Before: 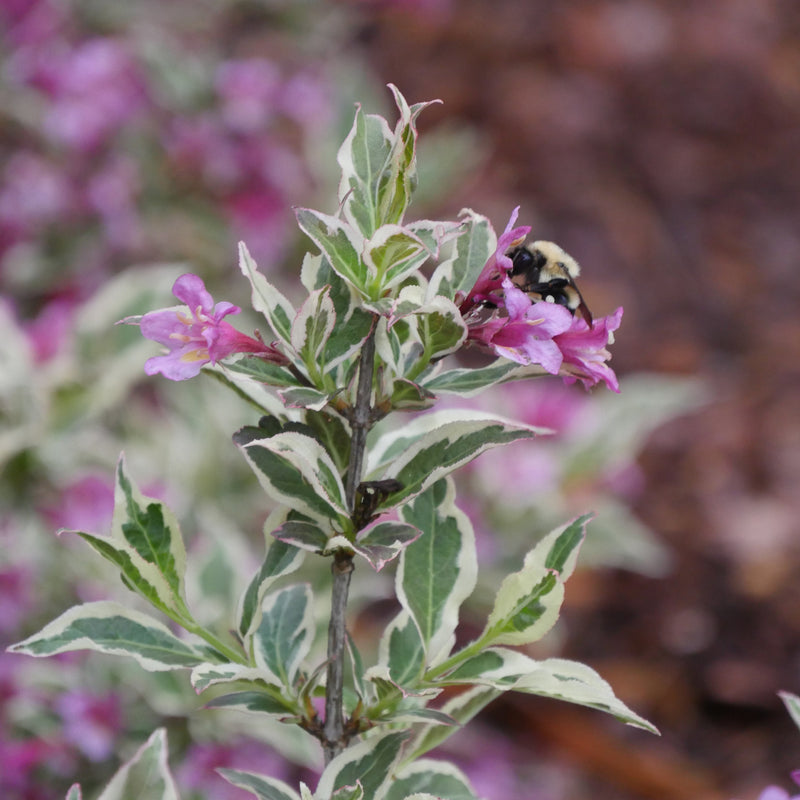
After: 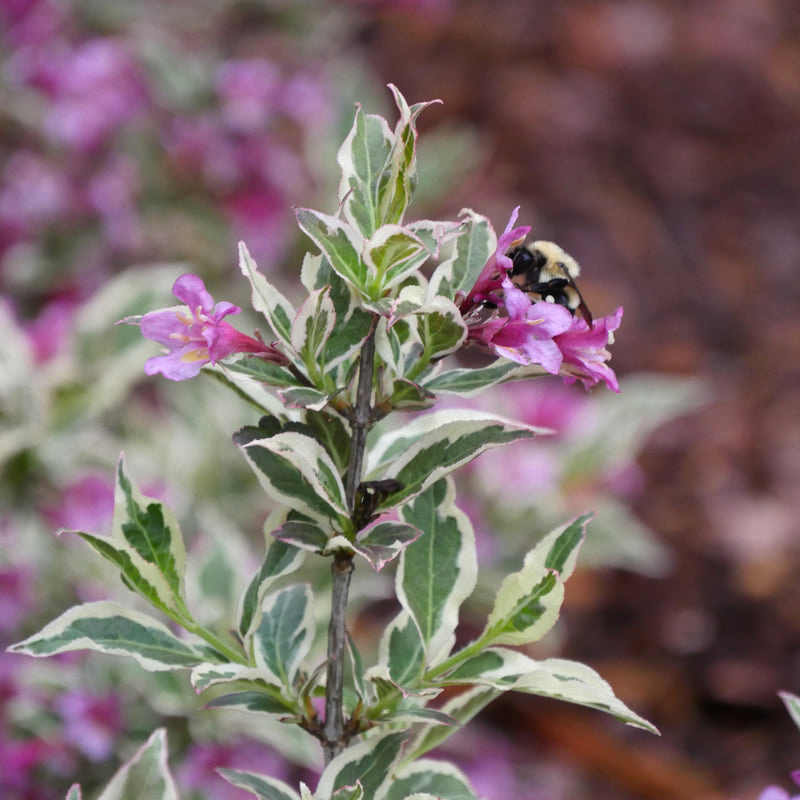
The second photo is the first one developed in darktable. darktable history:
color balance: contrast 10%
